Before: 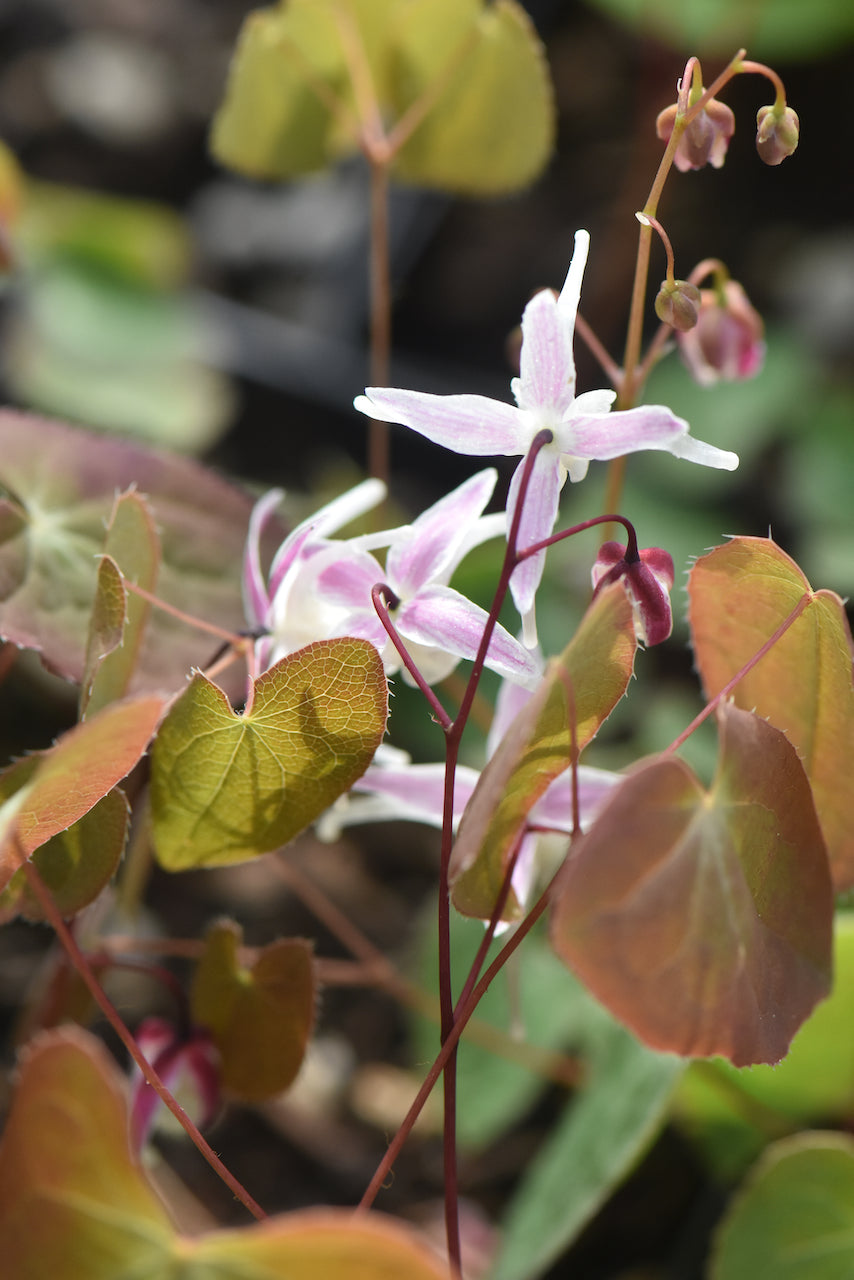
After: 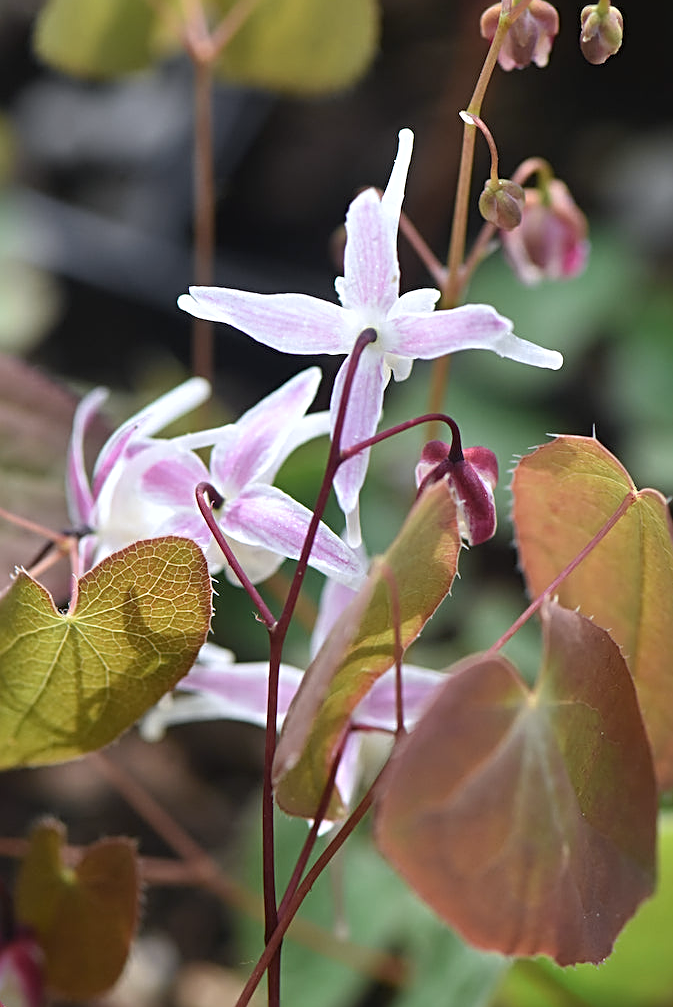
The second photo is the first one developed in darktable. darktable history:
crop and rotate: left 20.74%, top 7.912%, right 0.375%, bottom 13.378%
rotate and perspective: crop left 0, crop top 0
sharpen: radius 2.543, amount 0.636
color calibration: illuminant as shot in camera, x 0.358, y 0.373, temperature 4628.91 K
